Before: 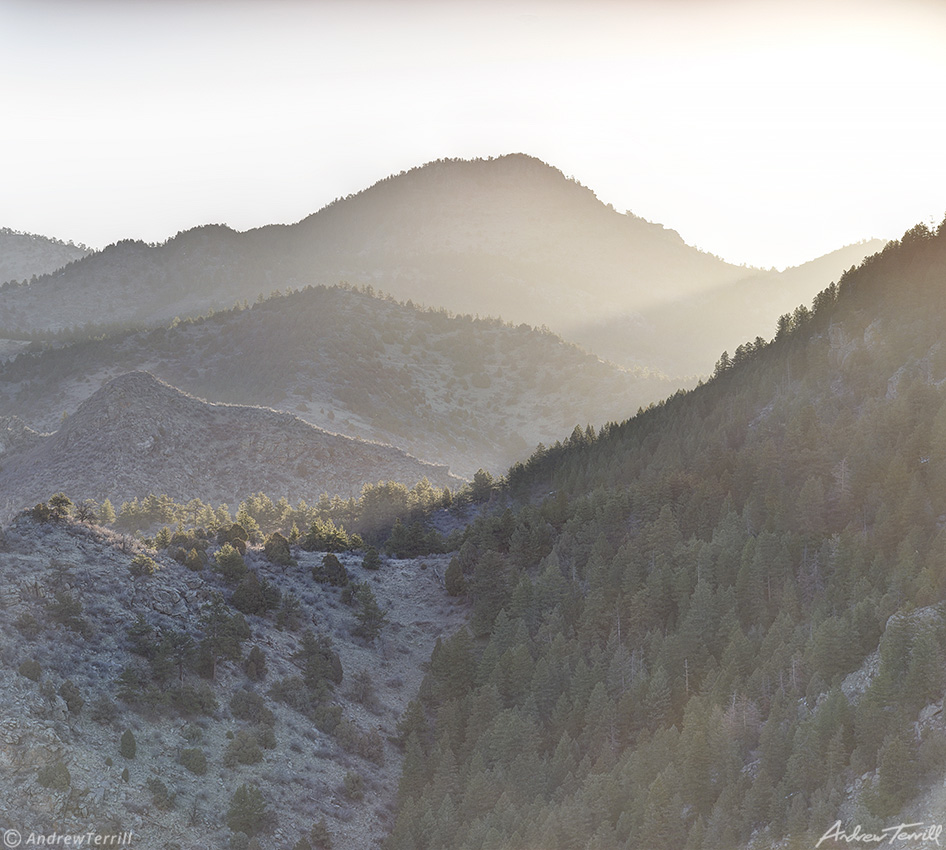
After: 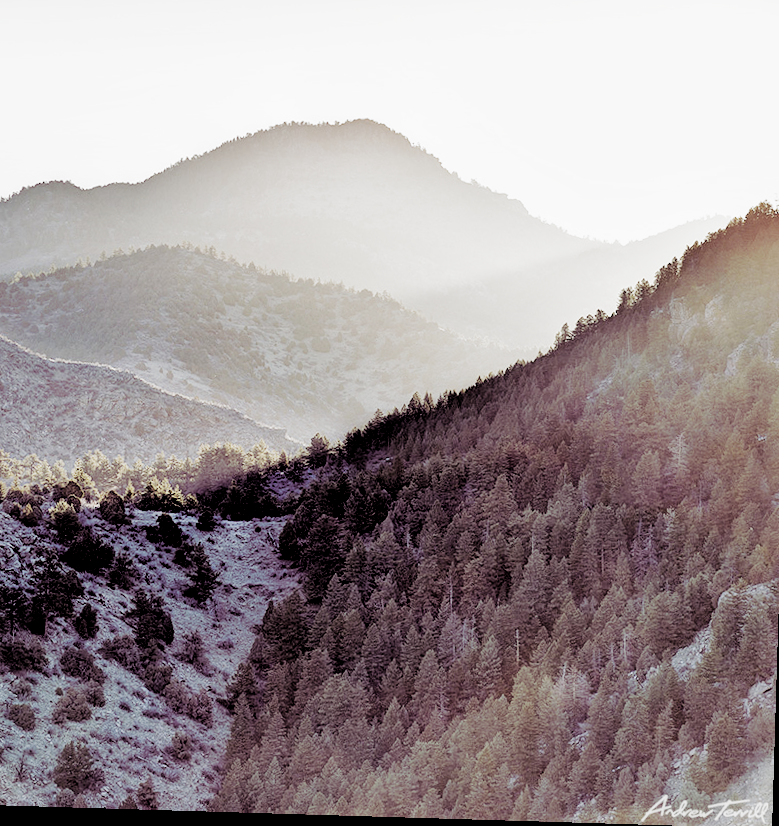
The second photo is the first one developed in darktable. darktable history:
exposure: black level correction 0.04, exposure 0.5 EV, compensate highlight preservation false
filmic rgb: black relative exposure -2.85 EV, white relative exposure 4.56 EV, hardness 1.77, contrast 1.25, preserve chrominance no, color science v5 (2021)
tone equalizer: -8 EV -0.75 EV, -7 EV -0.7 EV, -6 EV -0.6 EV, -5 EV -0.4 EV, -3 EV 0.4 EV, -2 EV 0.6 EV, -1 EV 0.7 EV, +0 EV 0.75 EV, edges refinement/feathering 500, mask exposure compensation -1.57 EV, preserve details no
rotate and perspective: rotation 1.72°, automatic cropping off
crop and rotate: left 17.959%, top 5.771%, right 1.742%
split-toning: shadows › hue 316.8°, shadows › saturation 0.47, highlights › hue 201.6°, highlights › saturation 0, balance -41.97, compress 28.01%
local contrast: mode bilateral grid, contrast 20, coarseness 50, detail 120%, midtone range 0.2
